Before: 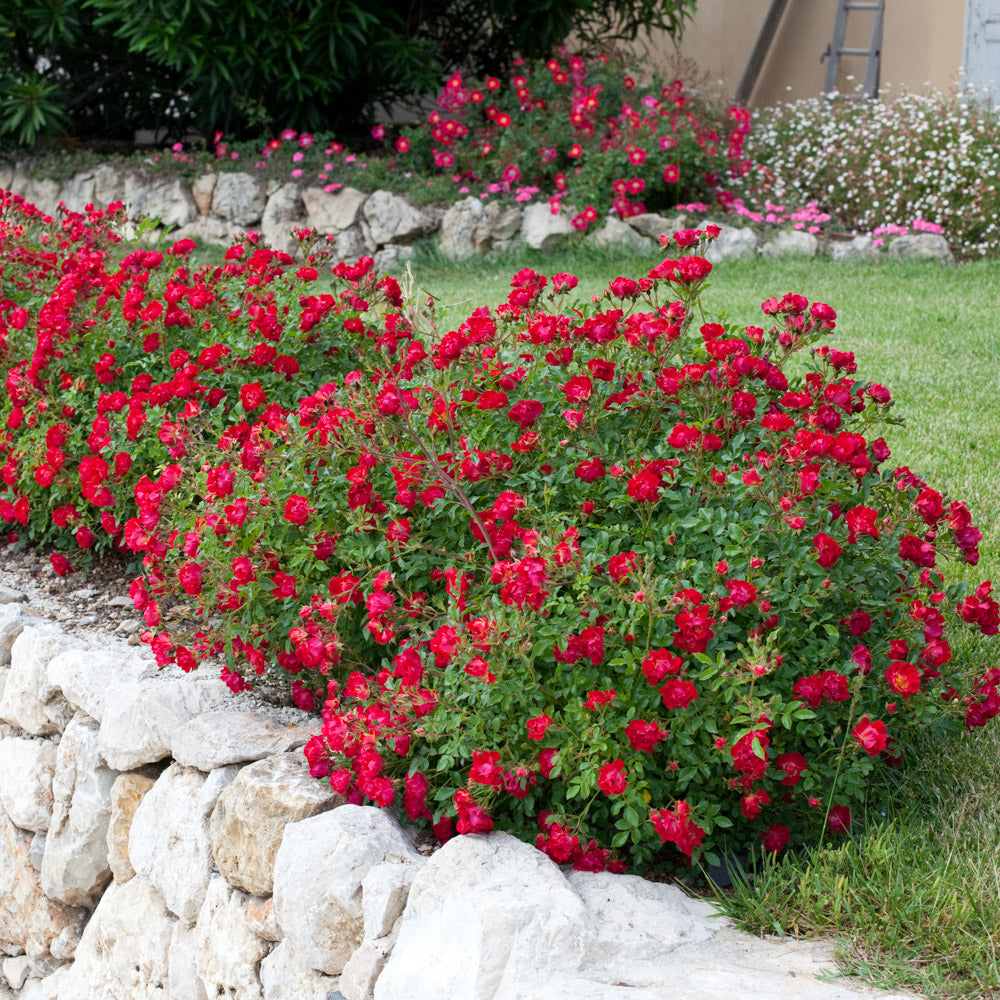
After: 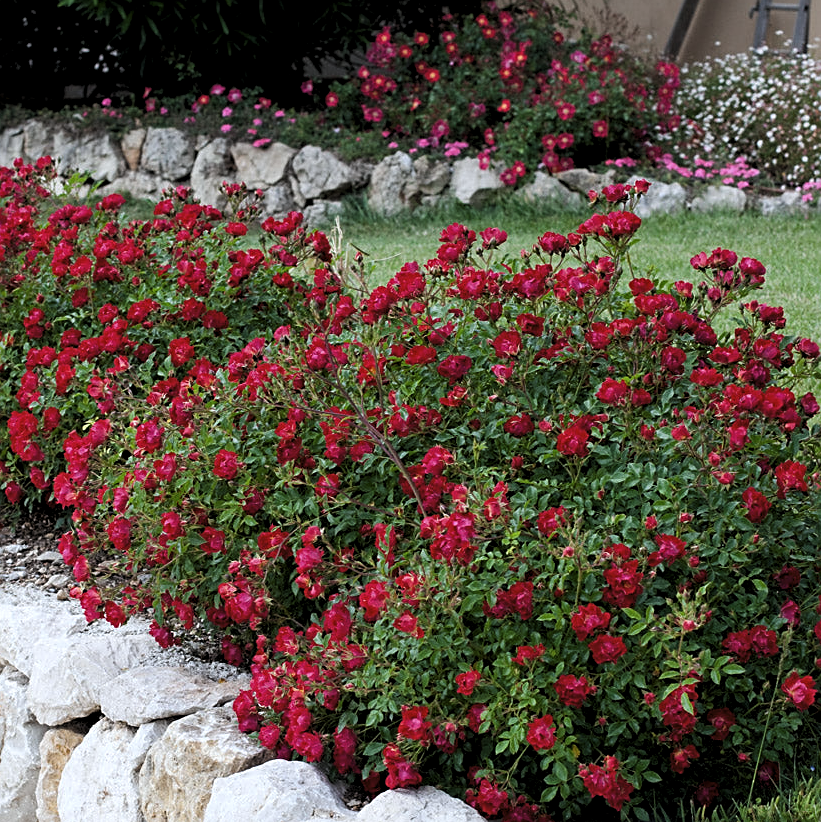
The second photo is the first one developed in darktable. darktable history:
sharpen: on, module defaults
crop and rotate: left 7.196%, top 4.574%, right 10.605%, bottom 13.178%
white balance: red 0.98, blue 1.034
levels: levels [0.116, 0.574, 1]
